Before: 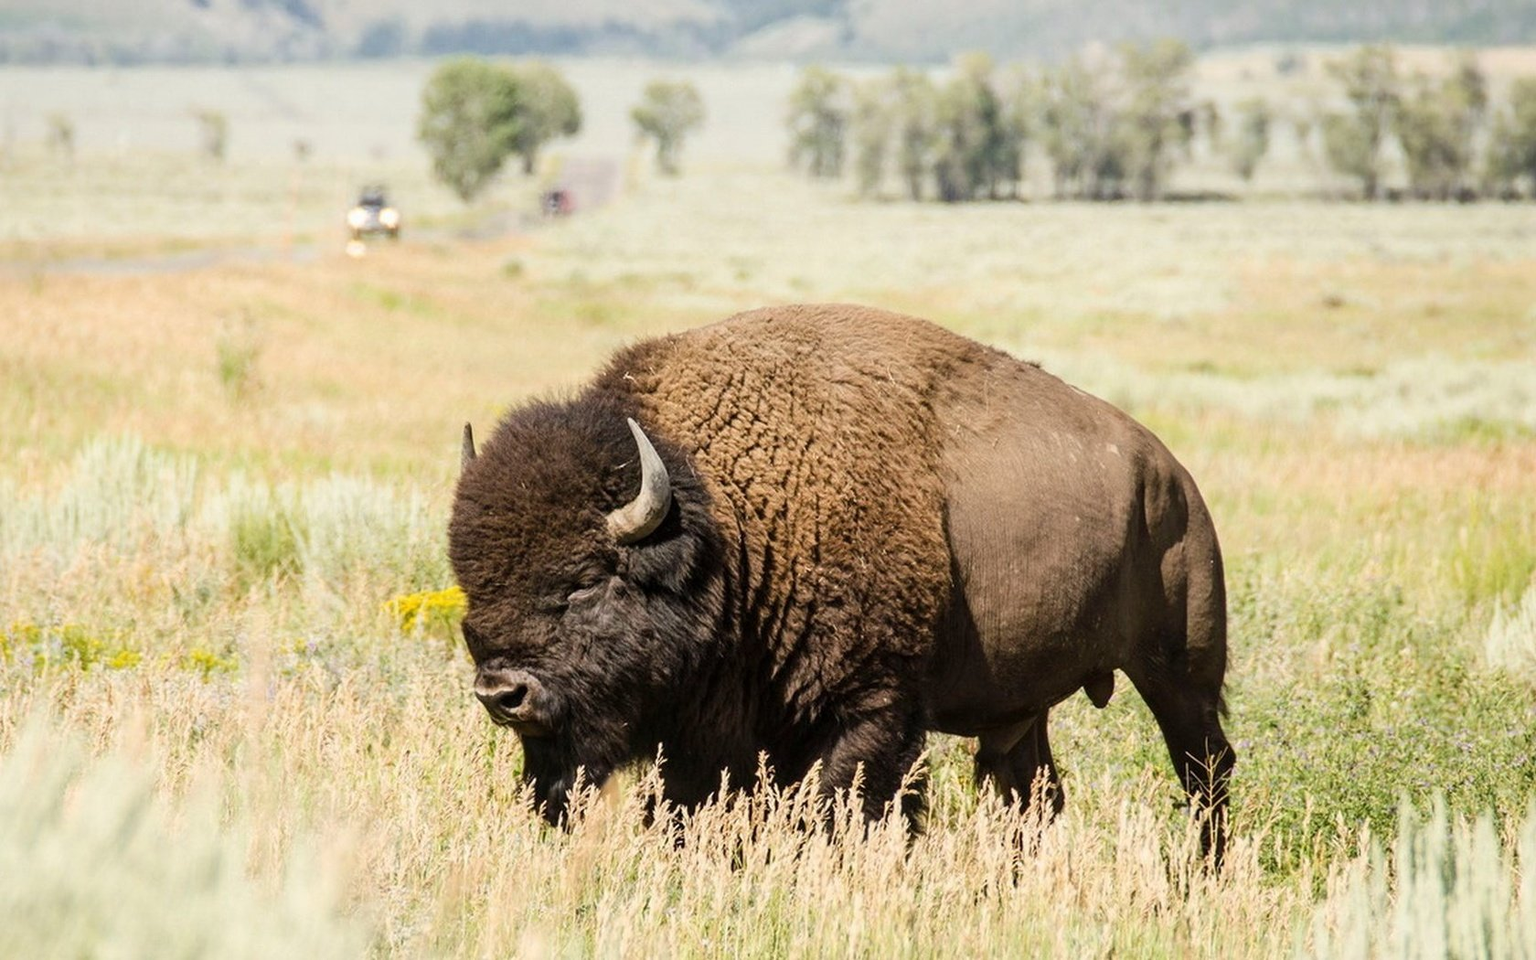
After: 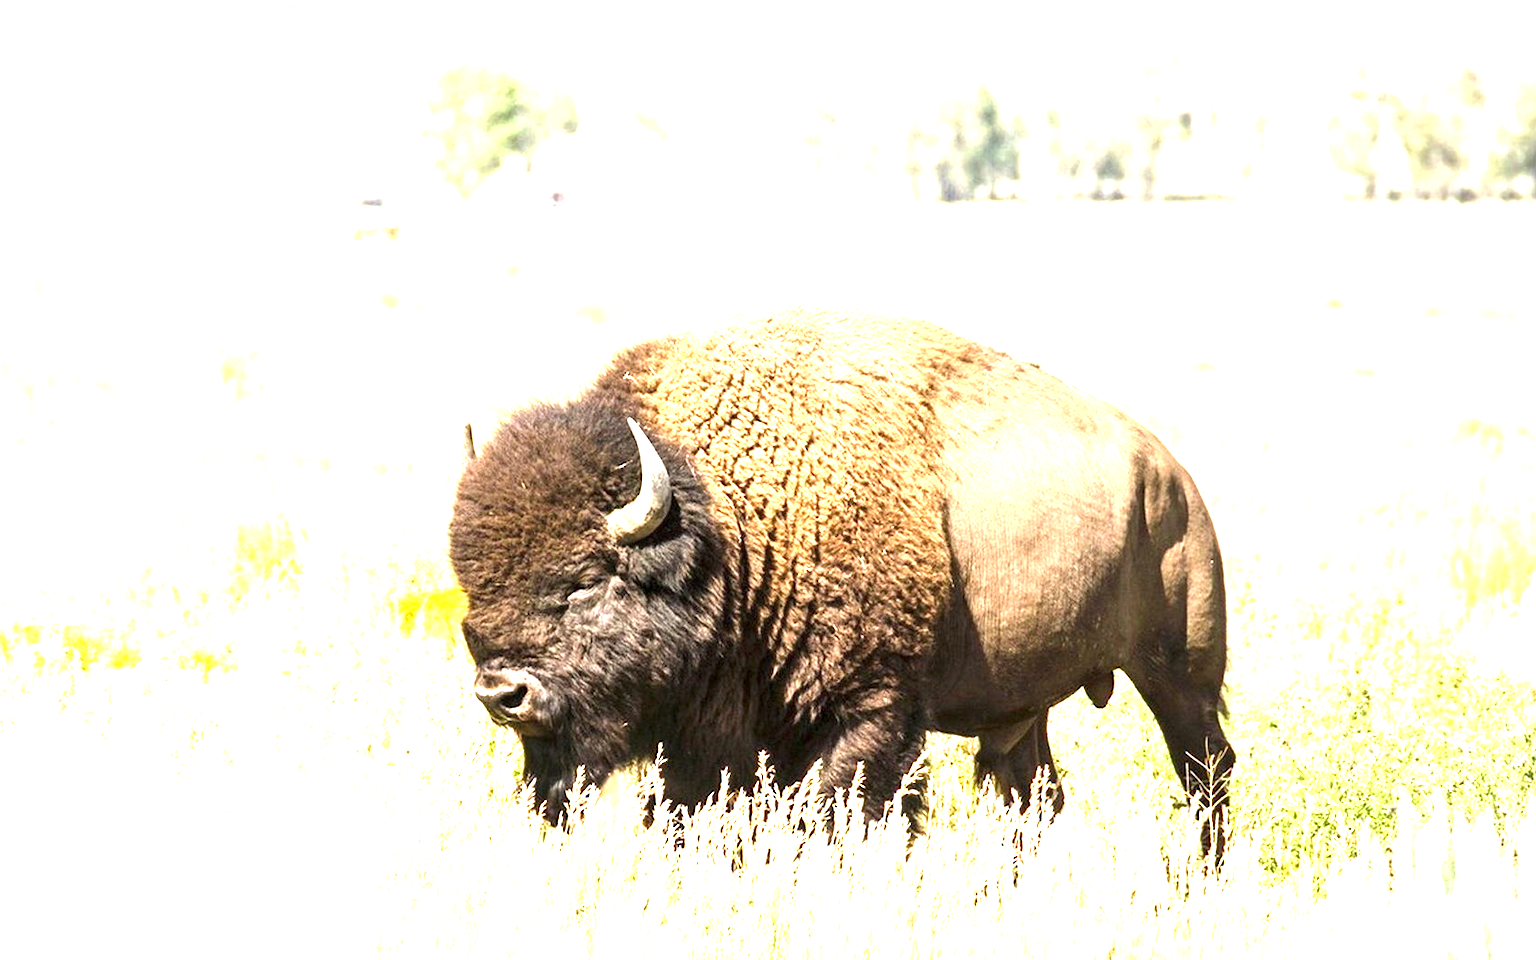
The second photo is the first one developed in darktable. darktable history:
vignetting: fall-off start 100.71%
exposure: exposure 1.999 EV, compensate exposure bias true, compensate highlight preservation false
